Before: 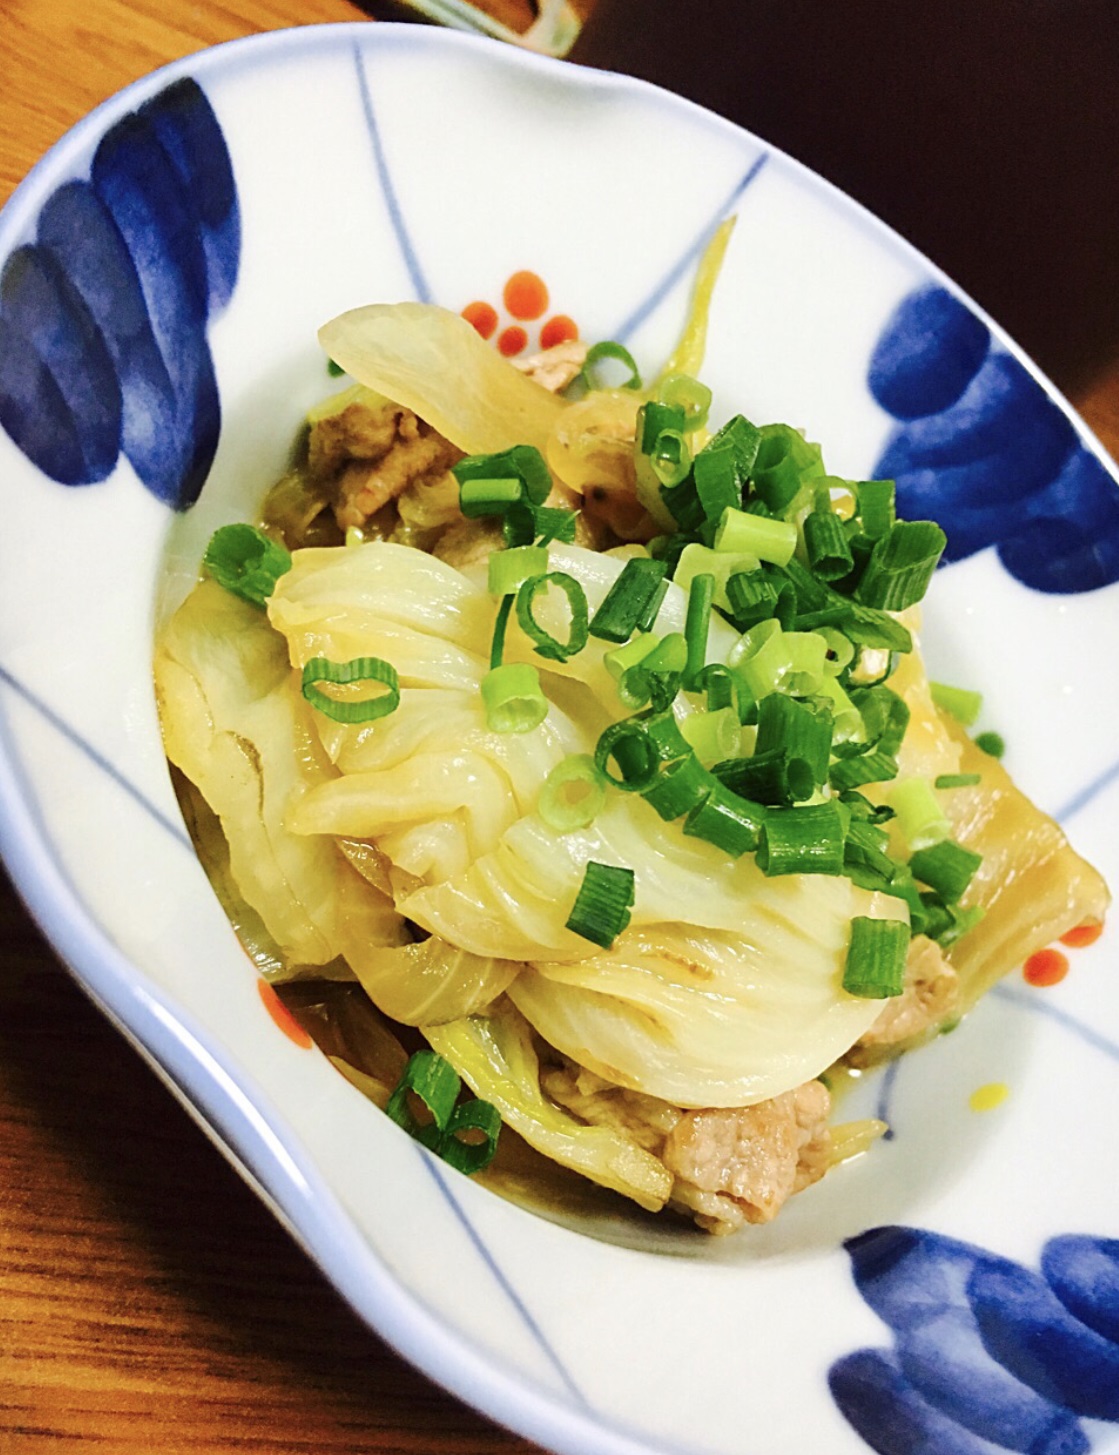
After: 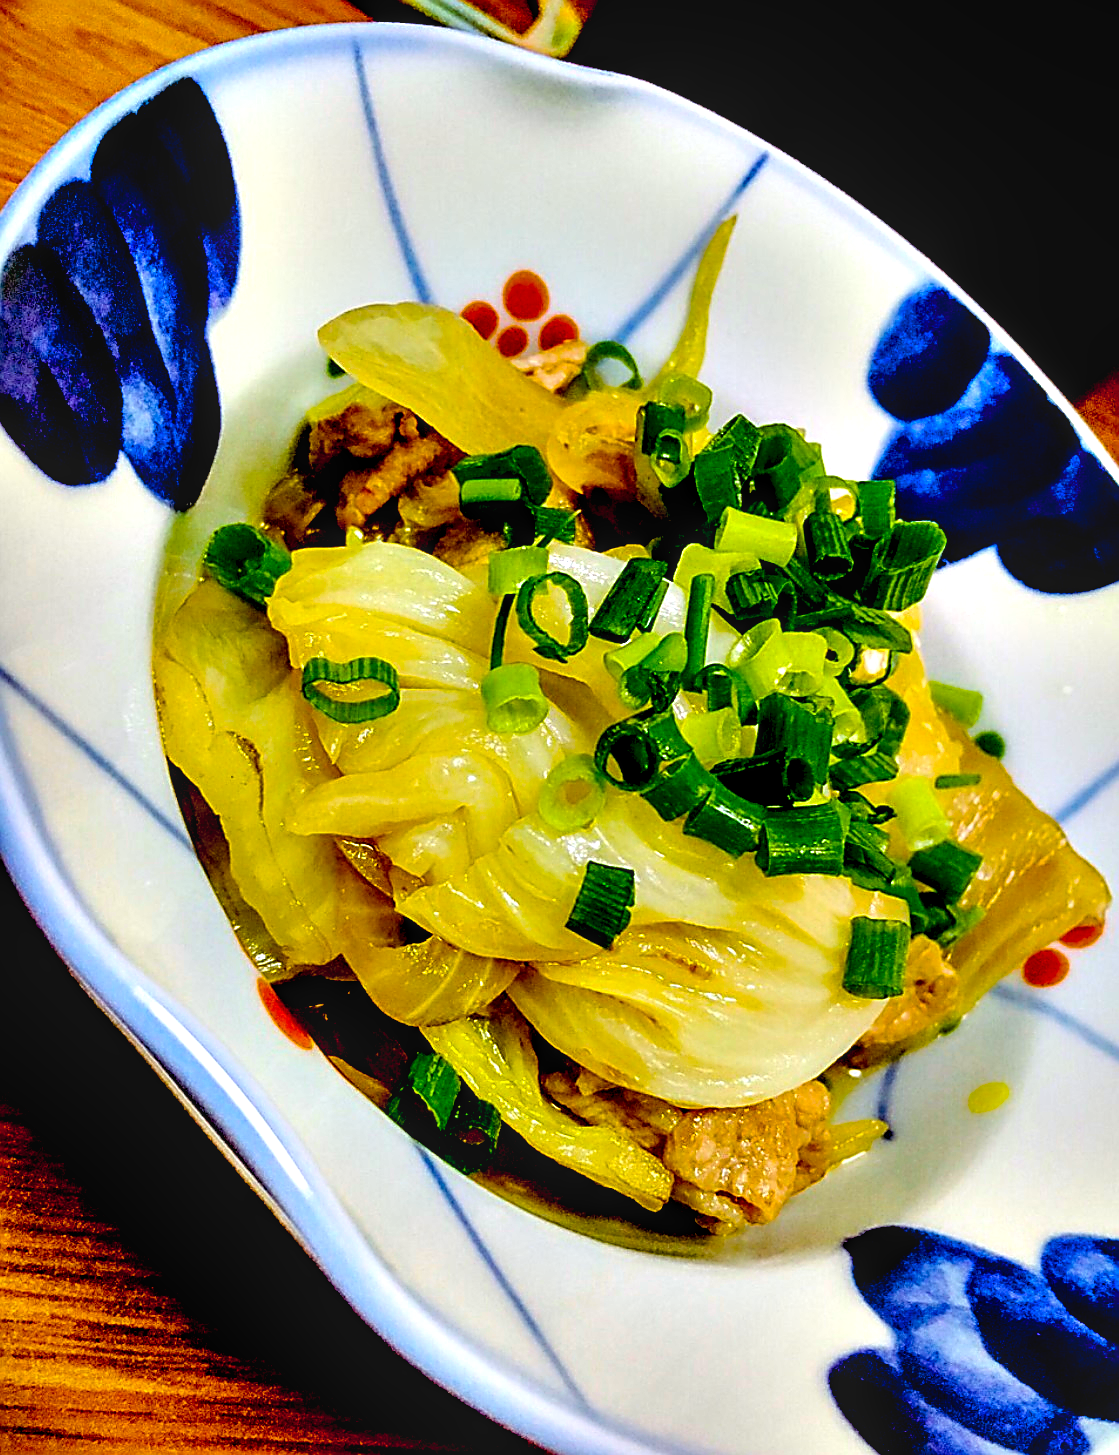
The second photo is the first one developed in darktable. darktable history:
contrast equalizer: y [[0.6 ×6], [0.55 ×6], [0 ×6], [0 ×6], [0 ×6]]
color balance rgb: shadows lift › chroma 6.463%, shadows lift › hue 304.02°, perceptual saturation grading › global saturation 25.371%, global vibrance 50.56%
exposure: black level correction 0.045, exposure -0.227 EV, compensate exposure bias true, compensate highlight preservation false
local contrast: on, module defaults
sharpen: radius 1.357, amount 1.243, threshold 0.711
